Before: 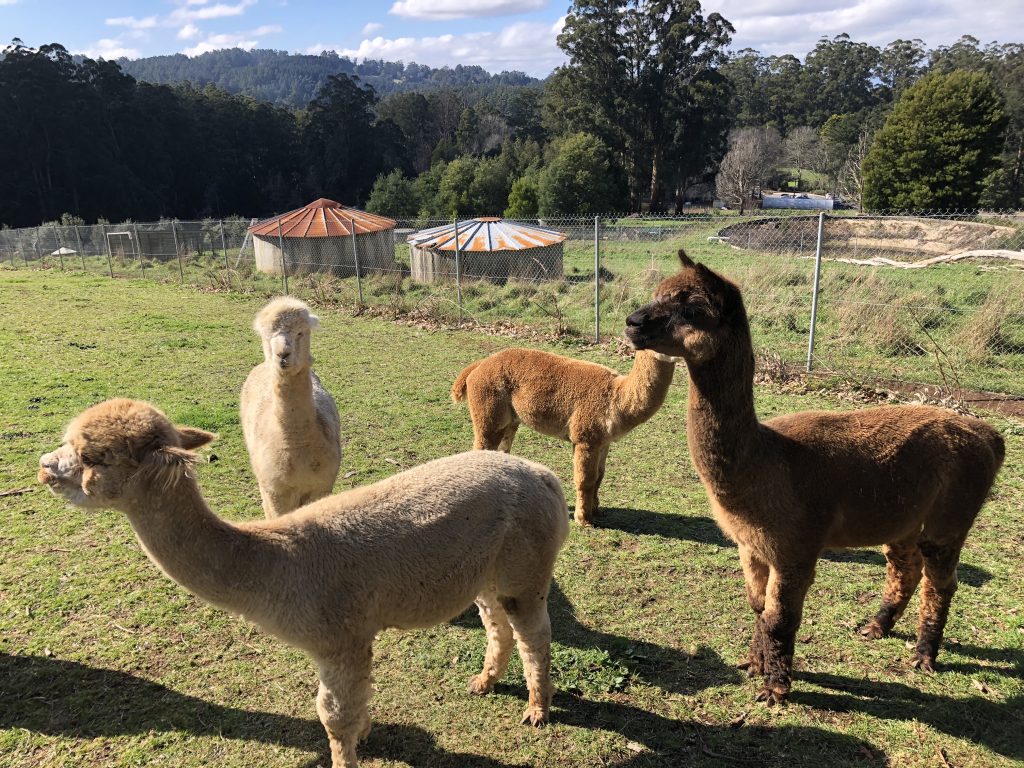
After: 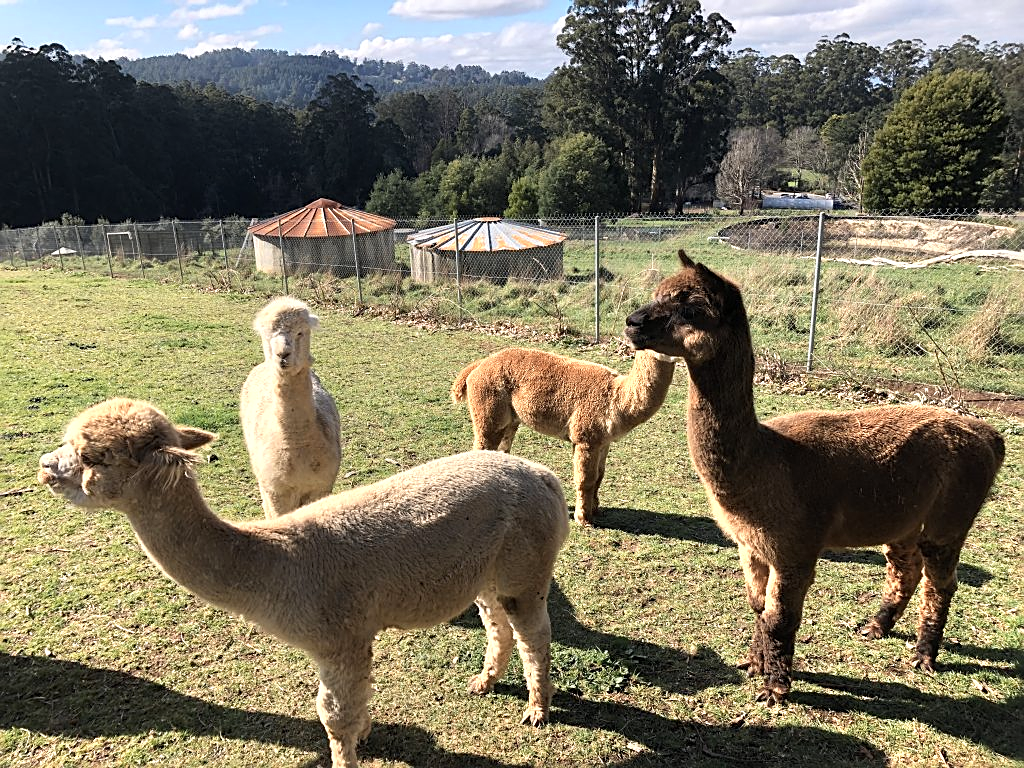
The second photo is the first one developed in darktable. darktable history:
sharpen: on, module defaults
color zones: curves: ch0 [(0.018, 0.548) (0.197, 0.654) (0.425, 0.447) (0.605, 0.658) (0.732, 0.579)]; ch1 [(0.105, 0.531) (0.224, 0.531) (0.386, 0.39) (0.618, 0.456) (0.732, 0.456) (0.956, 0.421)]; ch2 [(0.039, 0.583) (0.215, 0.465) (0.399, 0.544) (0.465, 0.548) (0.614, 0.447) (0.724, 0.43) (0.882, 0.623) (0.956, 0.632)]
